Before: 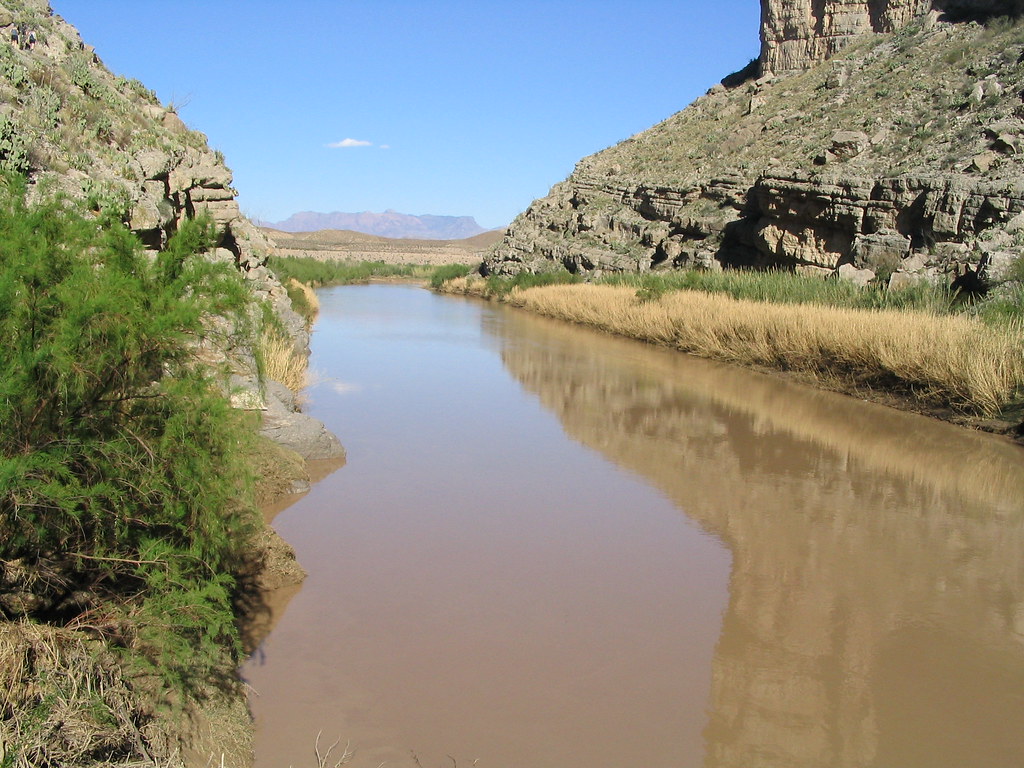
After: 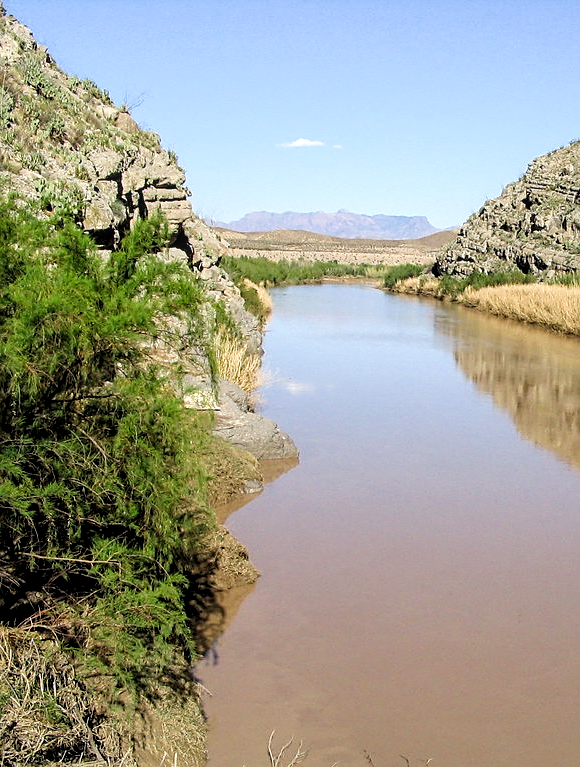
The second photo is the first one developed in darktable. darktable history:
filmic rgb: middle gray luminance 9.05%, black relative exposure -10.54 EV, white relative exposure 3.45 EV, target black luminance 0%, hardness 5.94, latitude 59.49%, contrast 1.087, highlights saturation mix 5.34%, shadows ↔ highlights balance 28.88%, color science v4 (2020)
levels: white 90.69%, levels [0.055, 0.477, 0.9]
crop: left 4.686%, right 38.619%
sharpen: amount 0.493
local contrast: detail 130%
